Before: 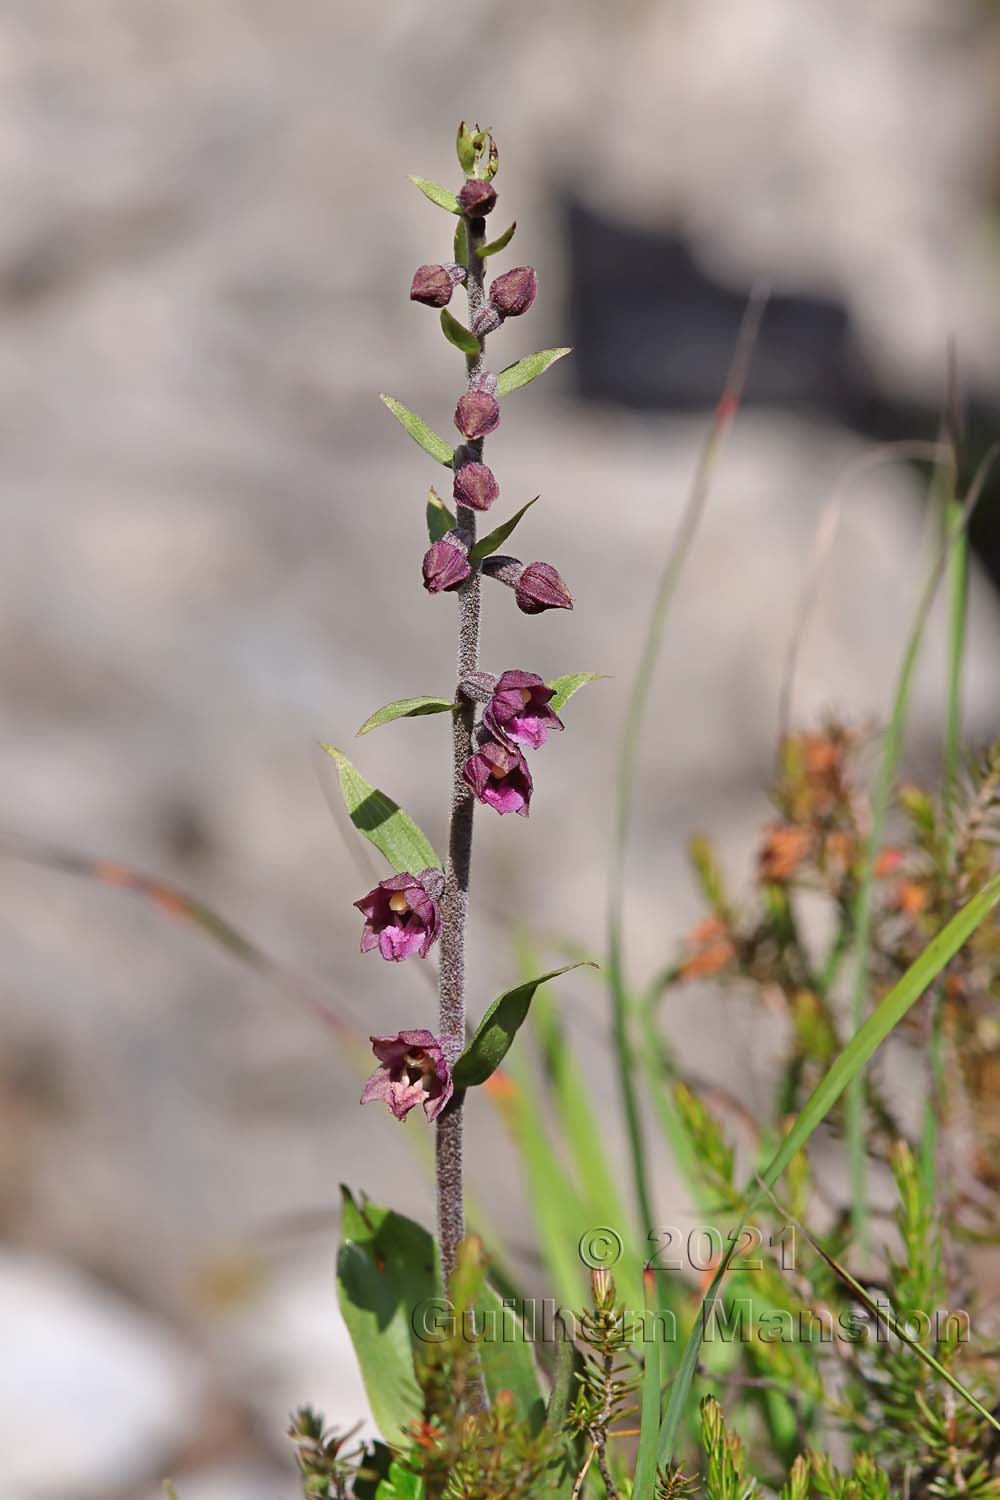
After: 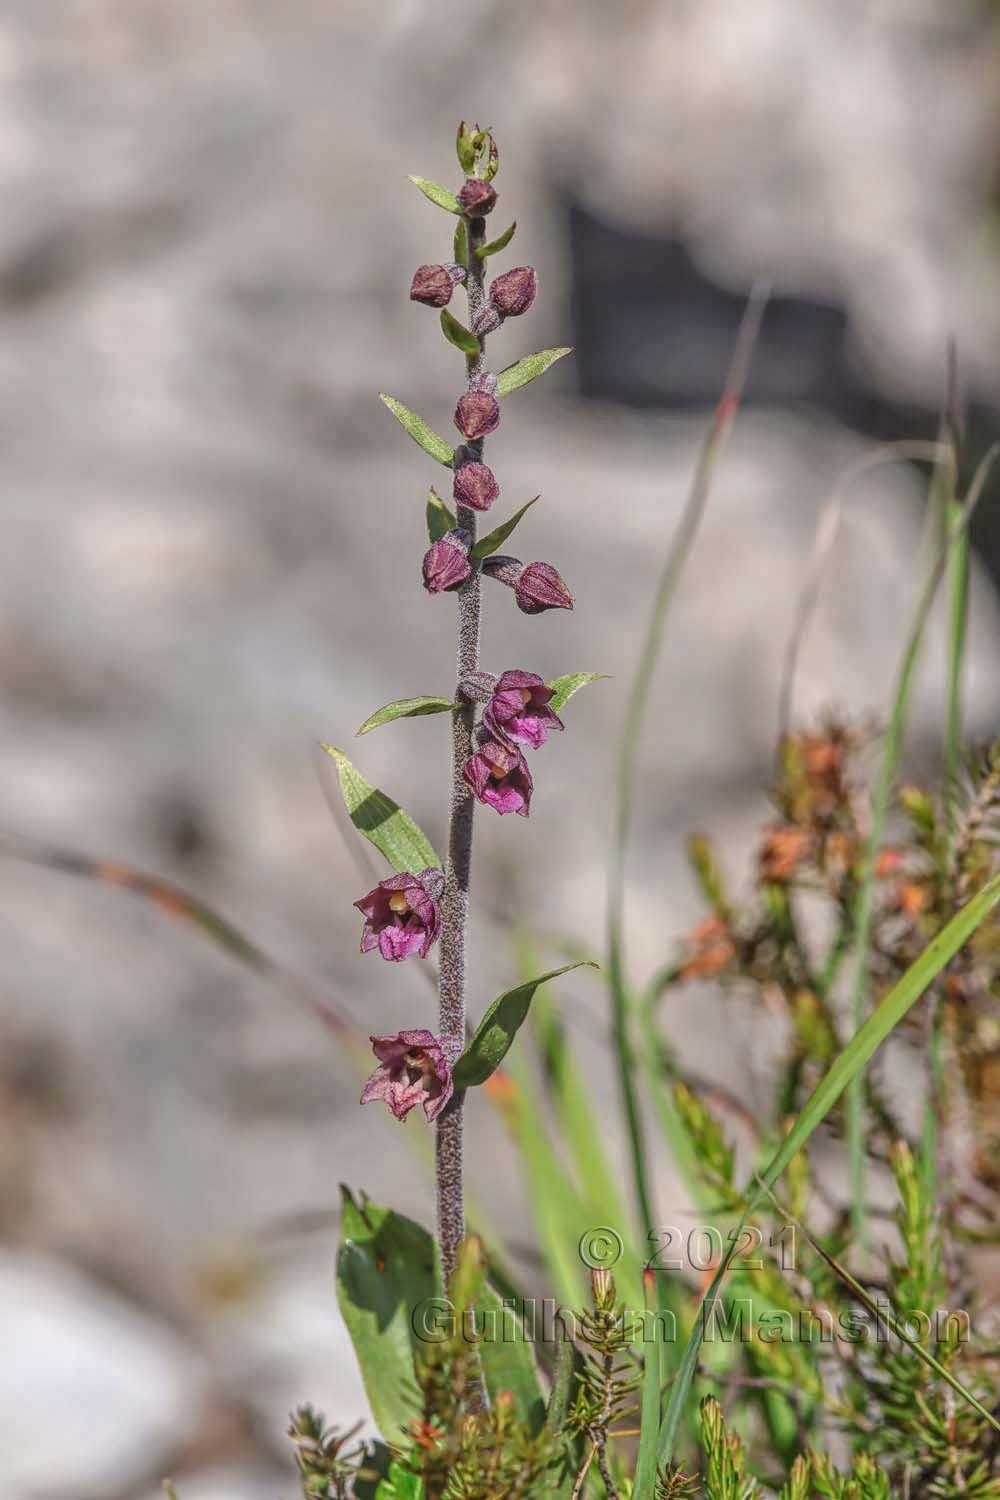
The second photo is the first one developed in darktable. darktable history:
local contrast: highlights 20%, shadows 31%, detail 201%, midtone range 0.2
contrast brightness saturation: saturation -0.059
